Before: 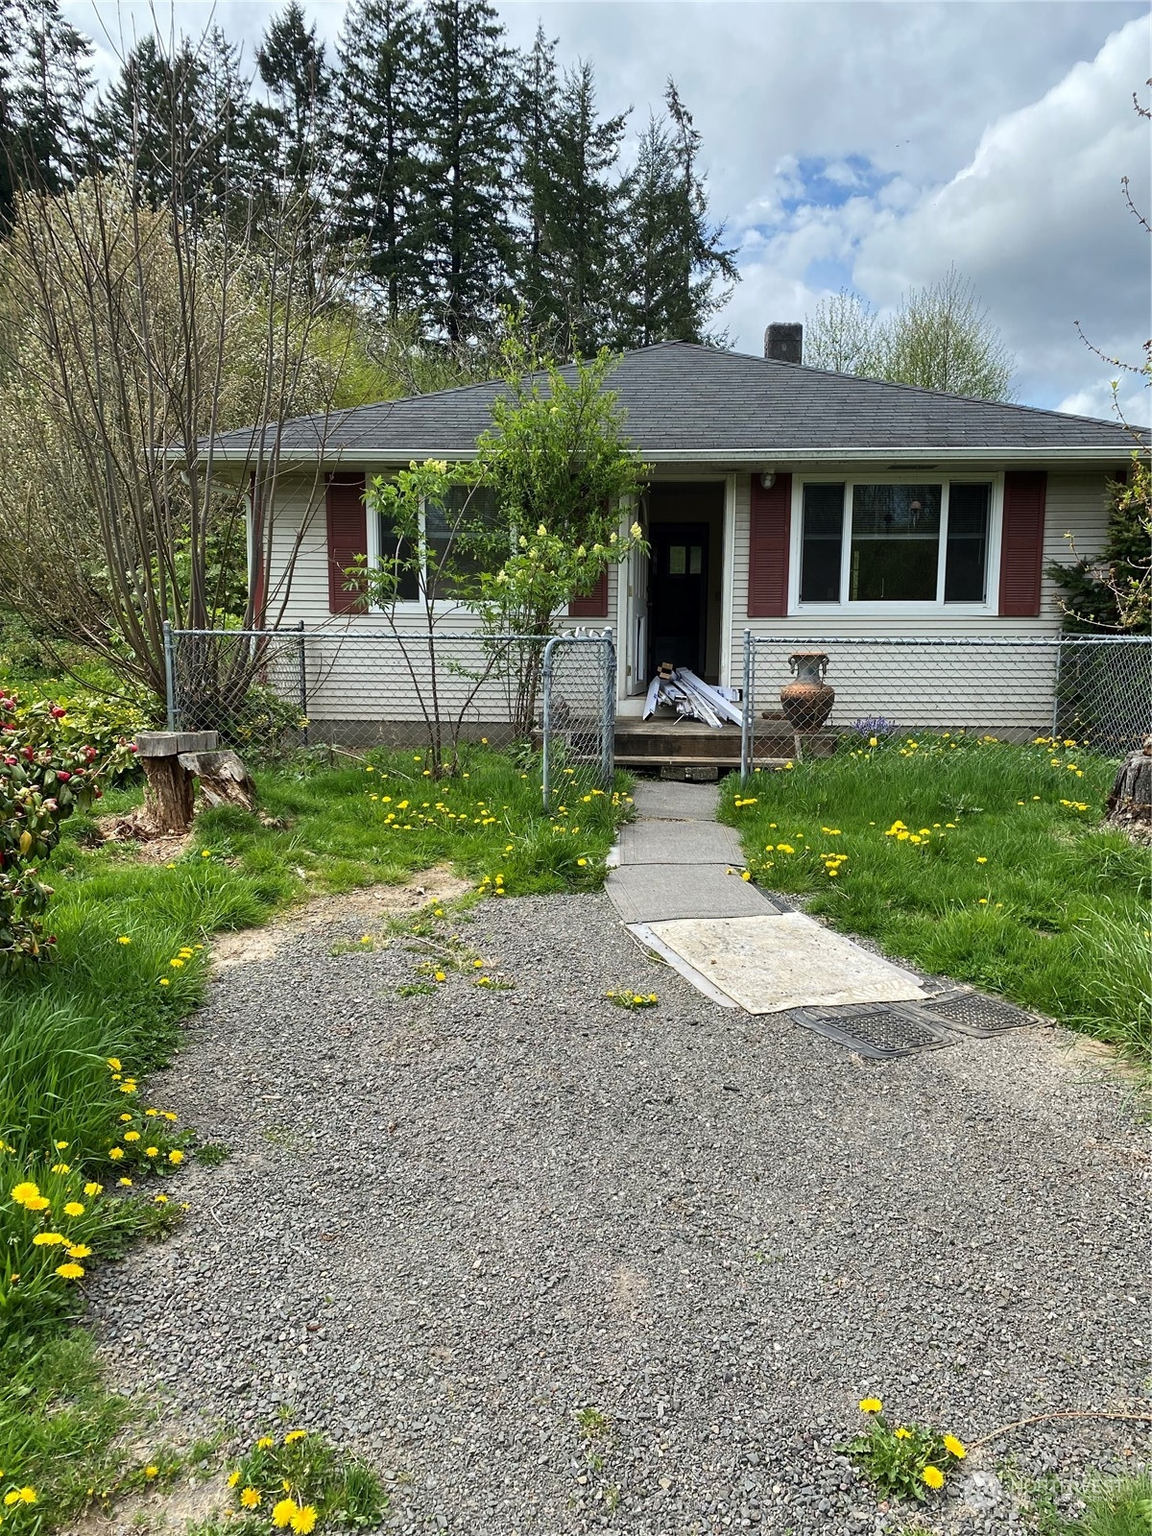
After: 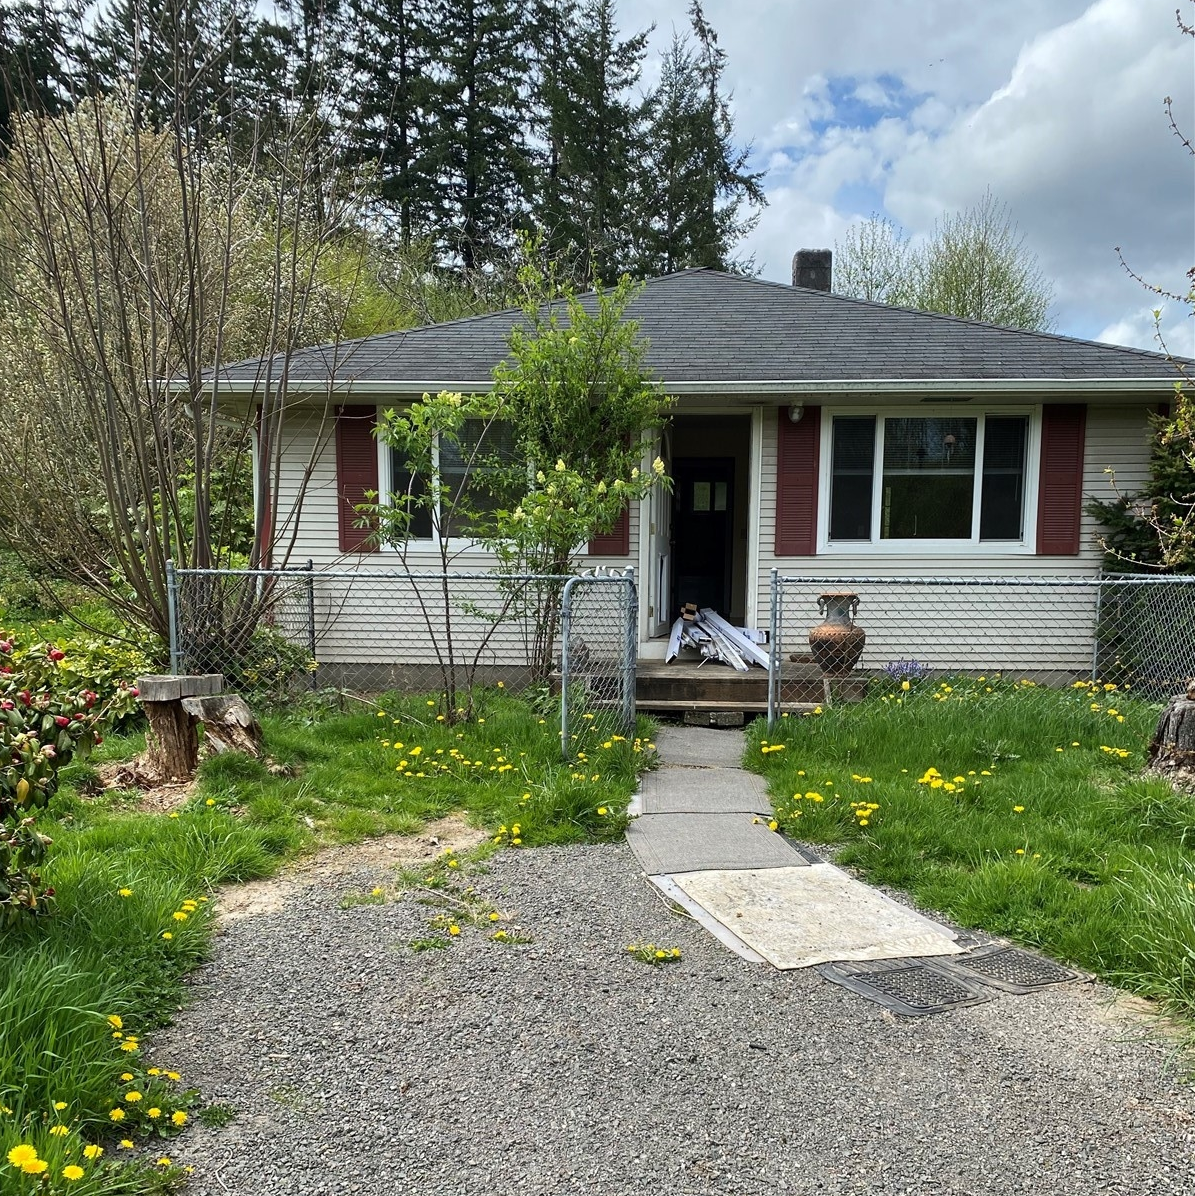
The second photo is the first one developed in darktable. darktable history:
crop: left 0.406%, top 5.486%, bottom 19.732%
